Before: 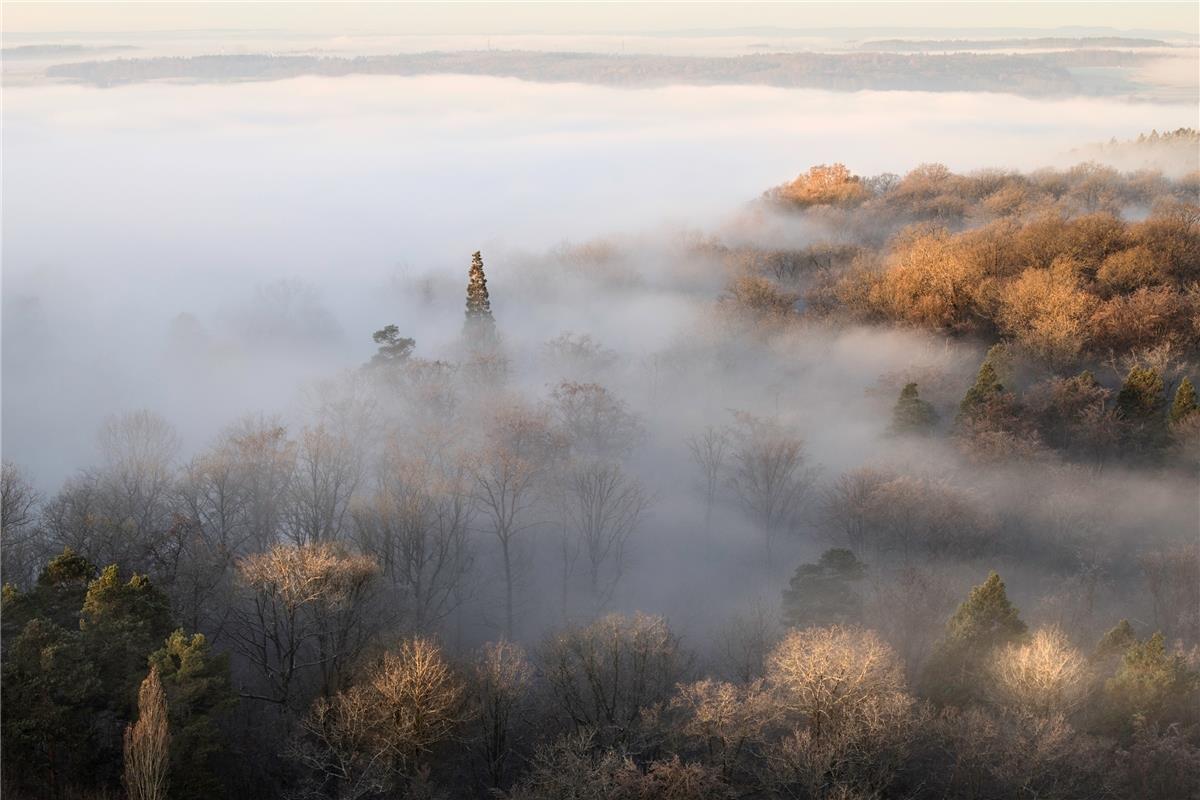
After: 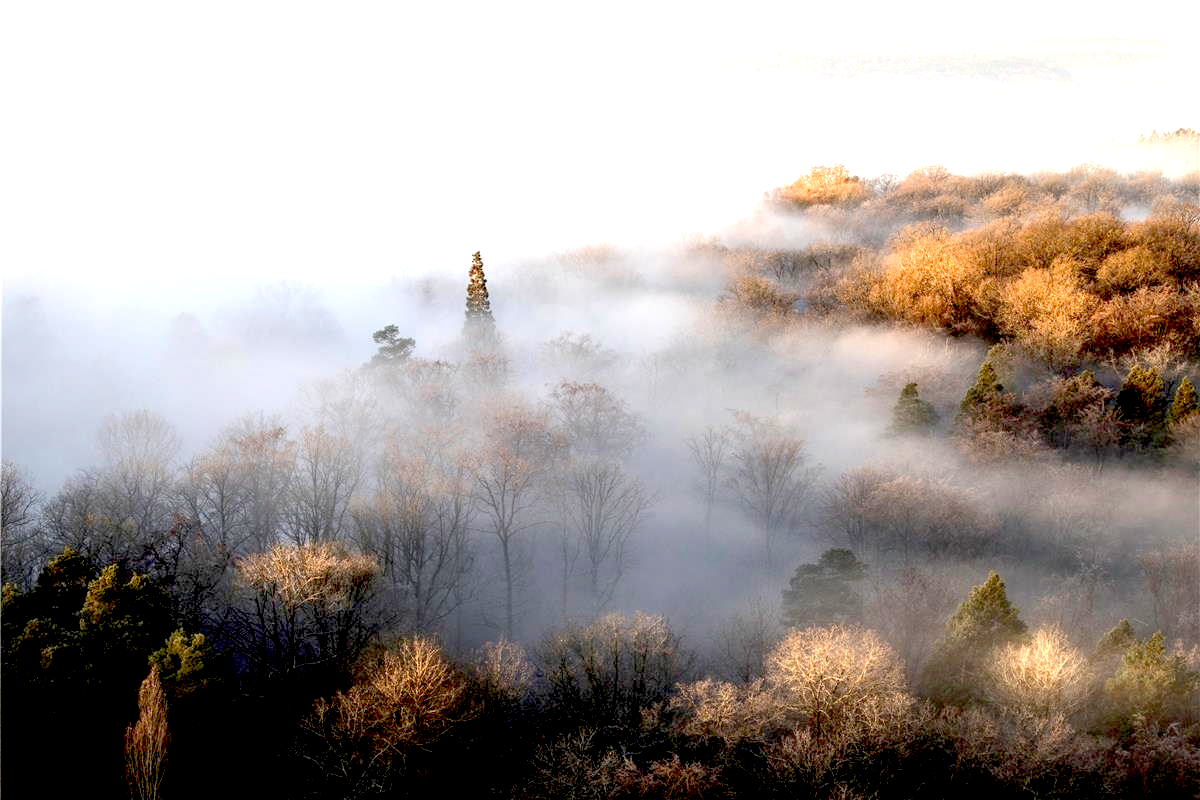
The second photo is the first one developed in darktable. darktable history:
local contrast: detail 110%
exposure: black level correction 0.034, exposure 0.905 EV, compensate highlight preservation false
